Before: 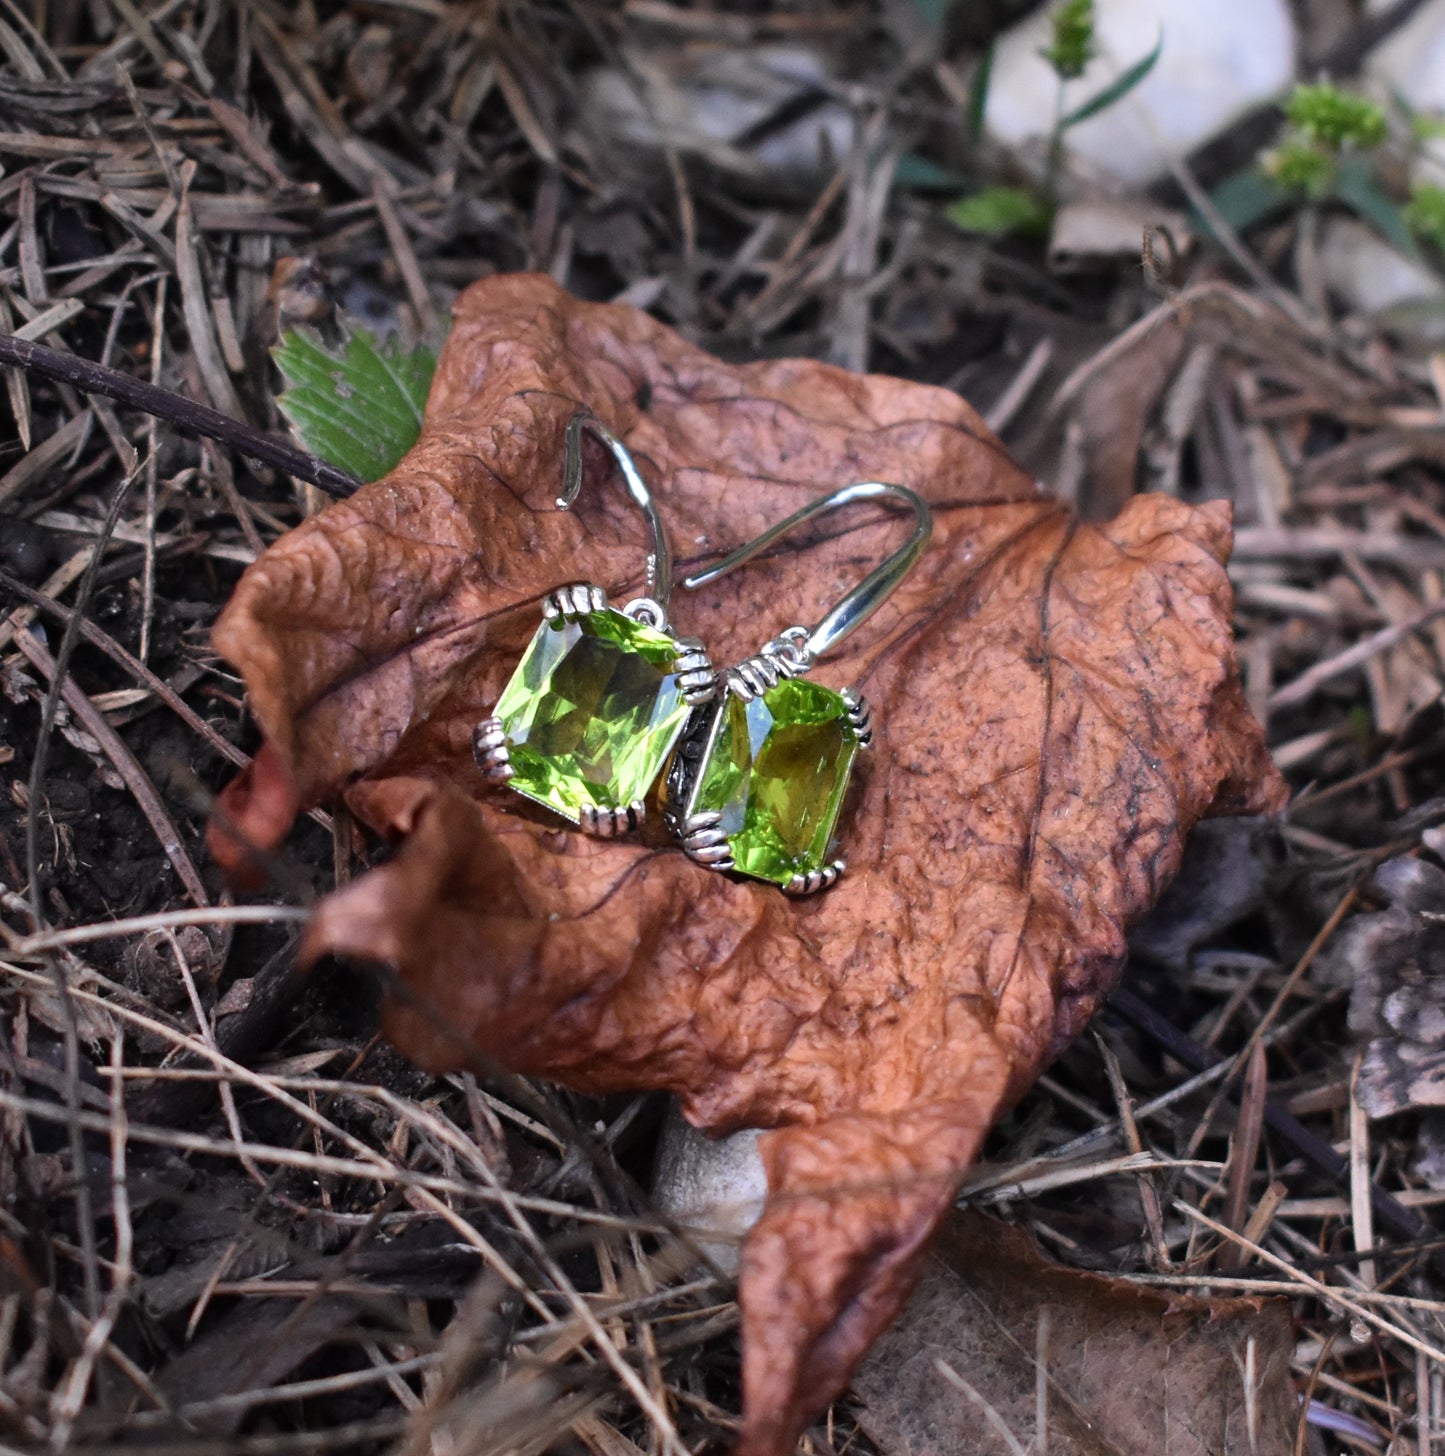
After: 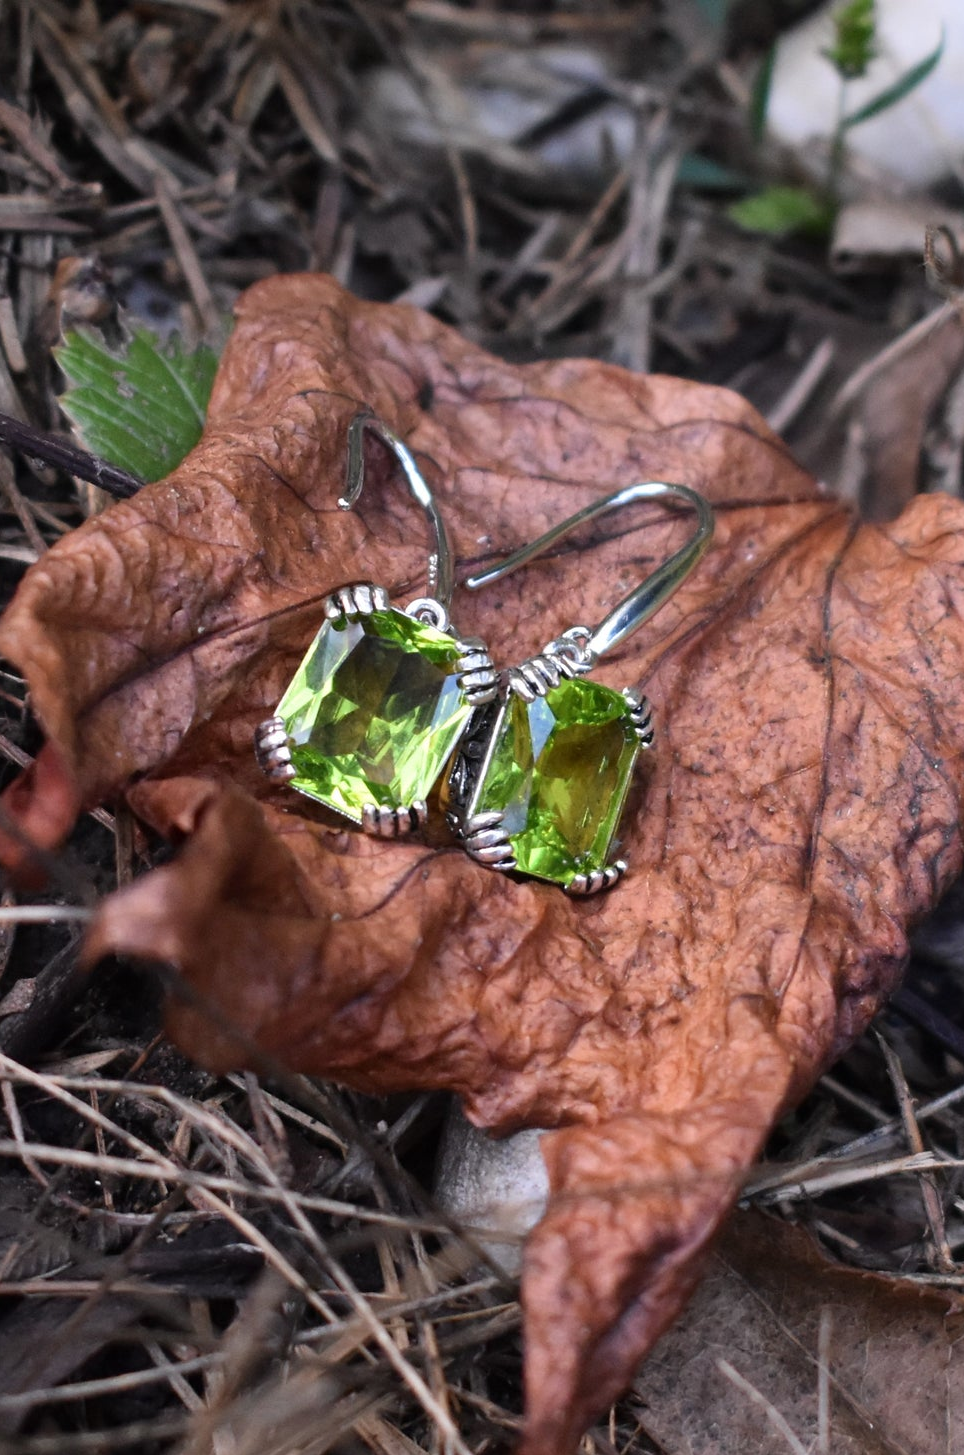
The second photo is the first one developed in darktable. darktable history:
crop and rotate: left 15.111%, right 18.154%
